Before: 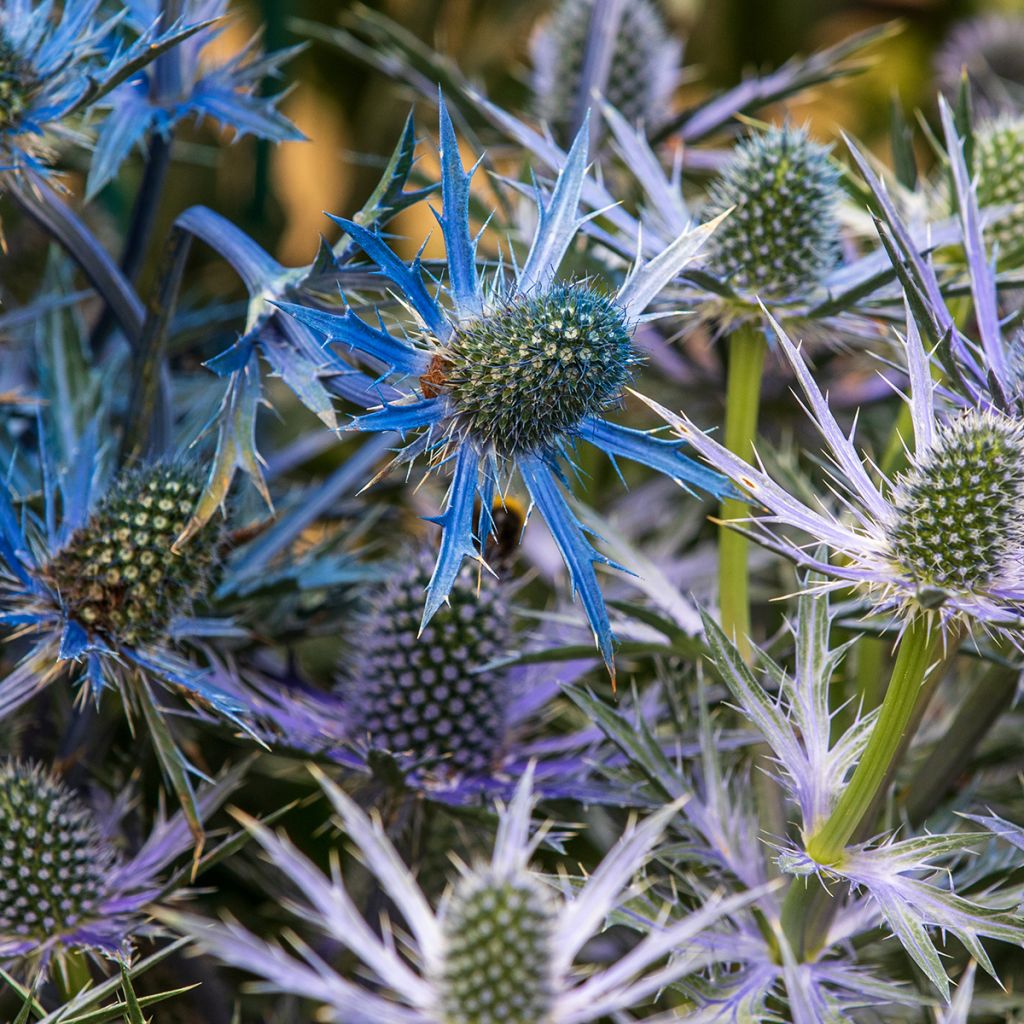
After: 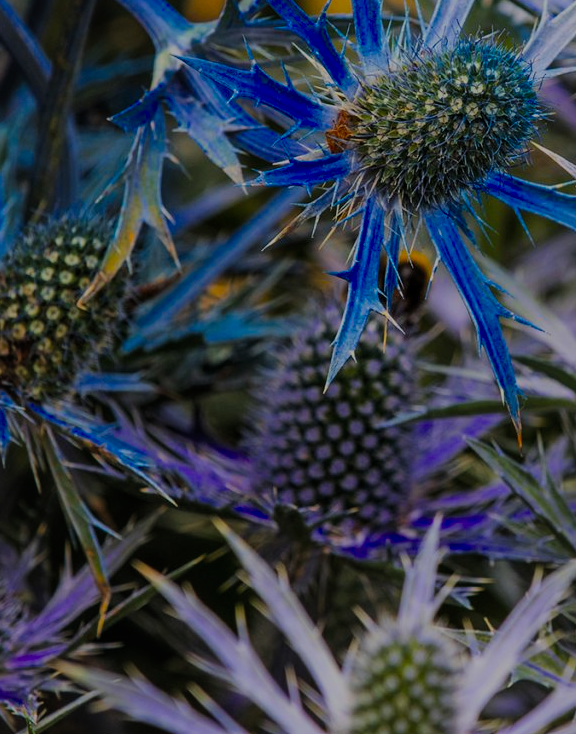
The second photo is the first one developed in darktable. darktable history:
local contrast: mode bilateral grid, contrast 20, coarseness 51, detail 120%, midtone range 0.2
exposure: black level correction -0.017, exposure -1.117 EV, compensate highlight preservation false
crop: left 9.18%, top 23.942%, right 34.552%, bottom 4.323%
filmic rgb: middle gray luminance 18.22%, black relative exposure -8.97 EV, white relative exposure 3.71 EV, target black luminance 0%, hardness 4.84, latitude 67.38%, contrast 0.942, highlights saturation mix 20.27%, shadows ↔ highlights balance 22.15%, color science v4 (2020)
